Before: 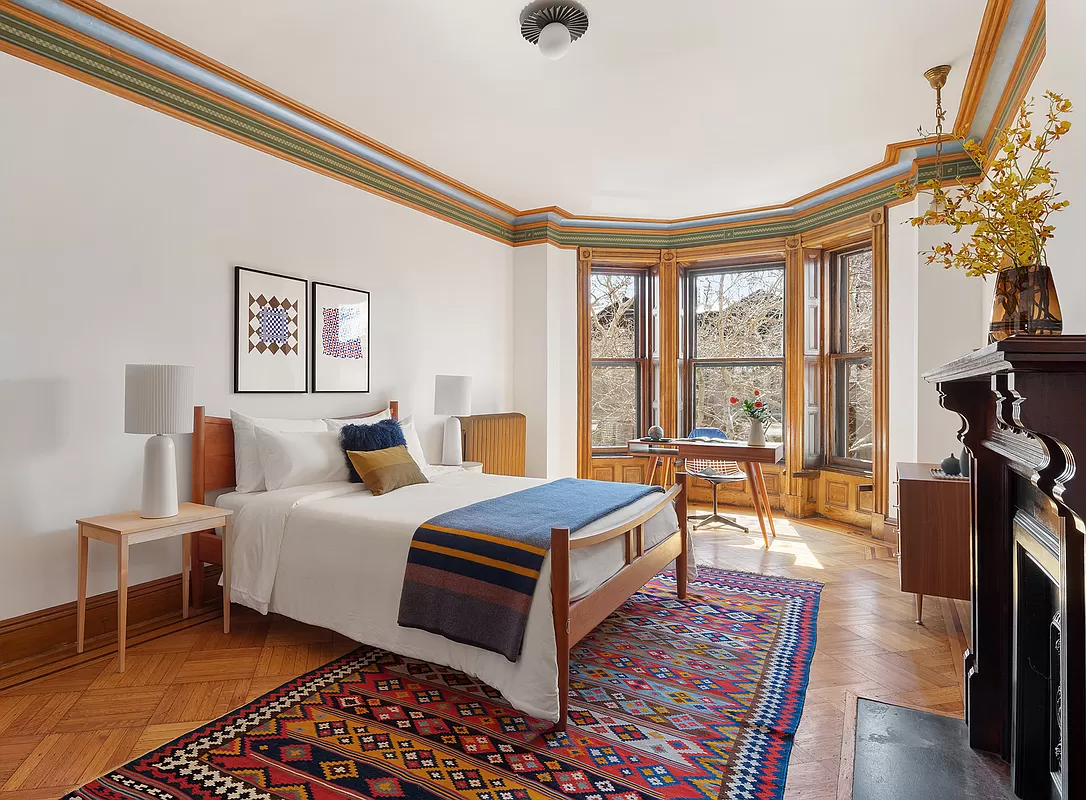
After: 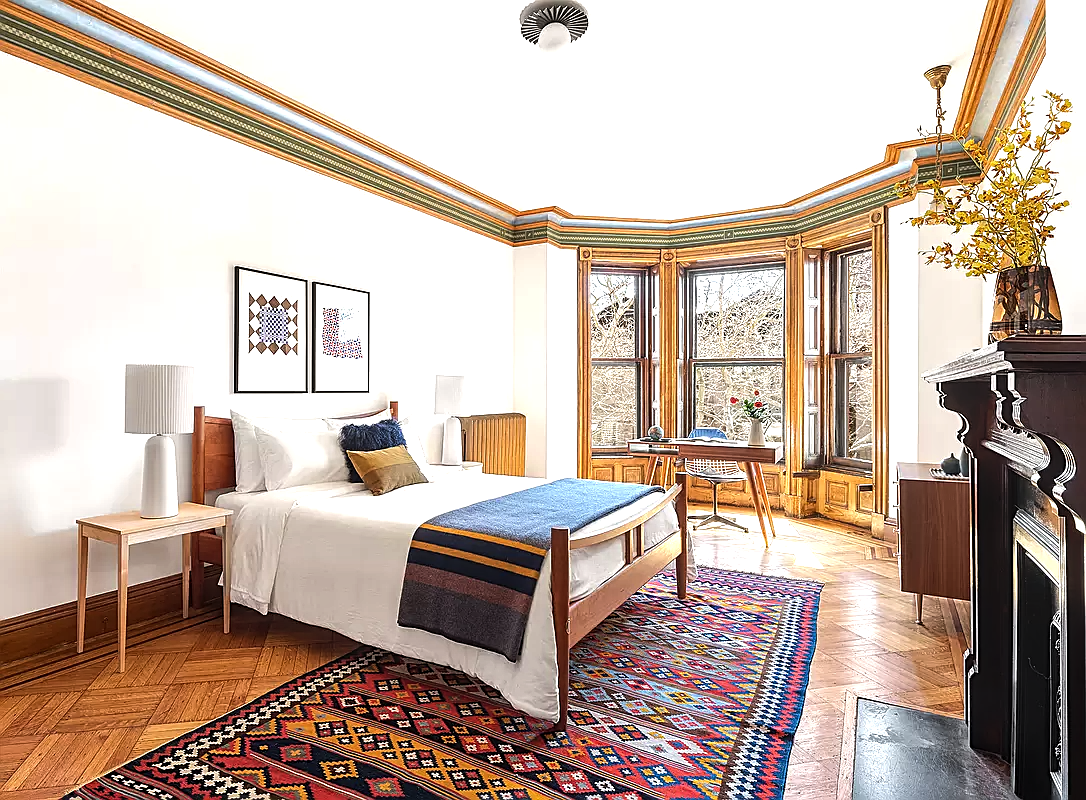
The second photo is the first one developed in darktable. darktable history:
local contrast: on, module defaults
tone equalizer: -8 EV -0.744 EV, -7 EV -0.689 EV, -6 EV -0.592 EV, -5 EV -0.392 EV, -3 EV 0.384 EV, -2 EV 0.6 EV, -1 EV 0.7 EV, +0 EV 0.757 EV, edges refinement/feathering 500, mask exposure compensation -1.57 EV, preserve details no
exposure: exposure 0.296 EV, compensate highlight preservation false
sharpen: on, module defaults
